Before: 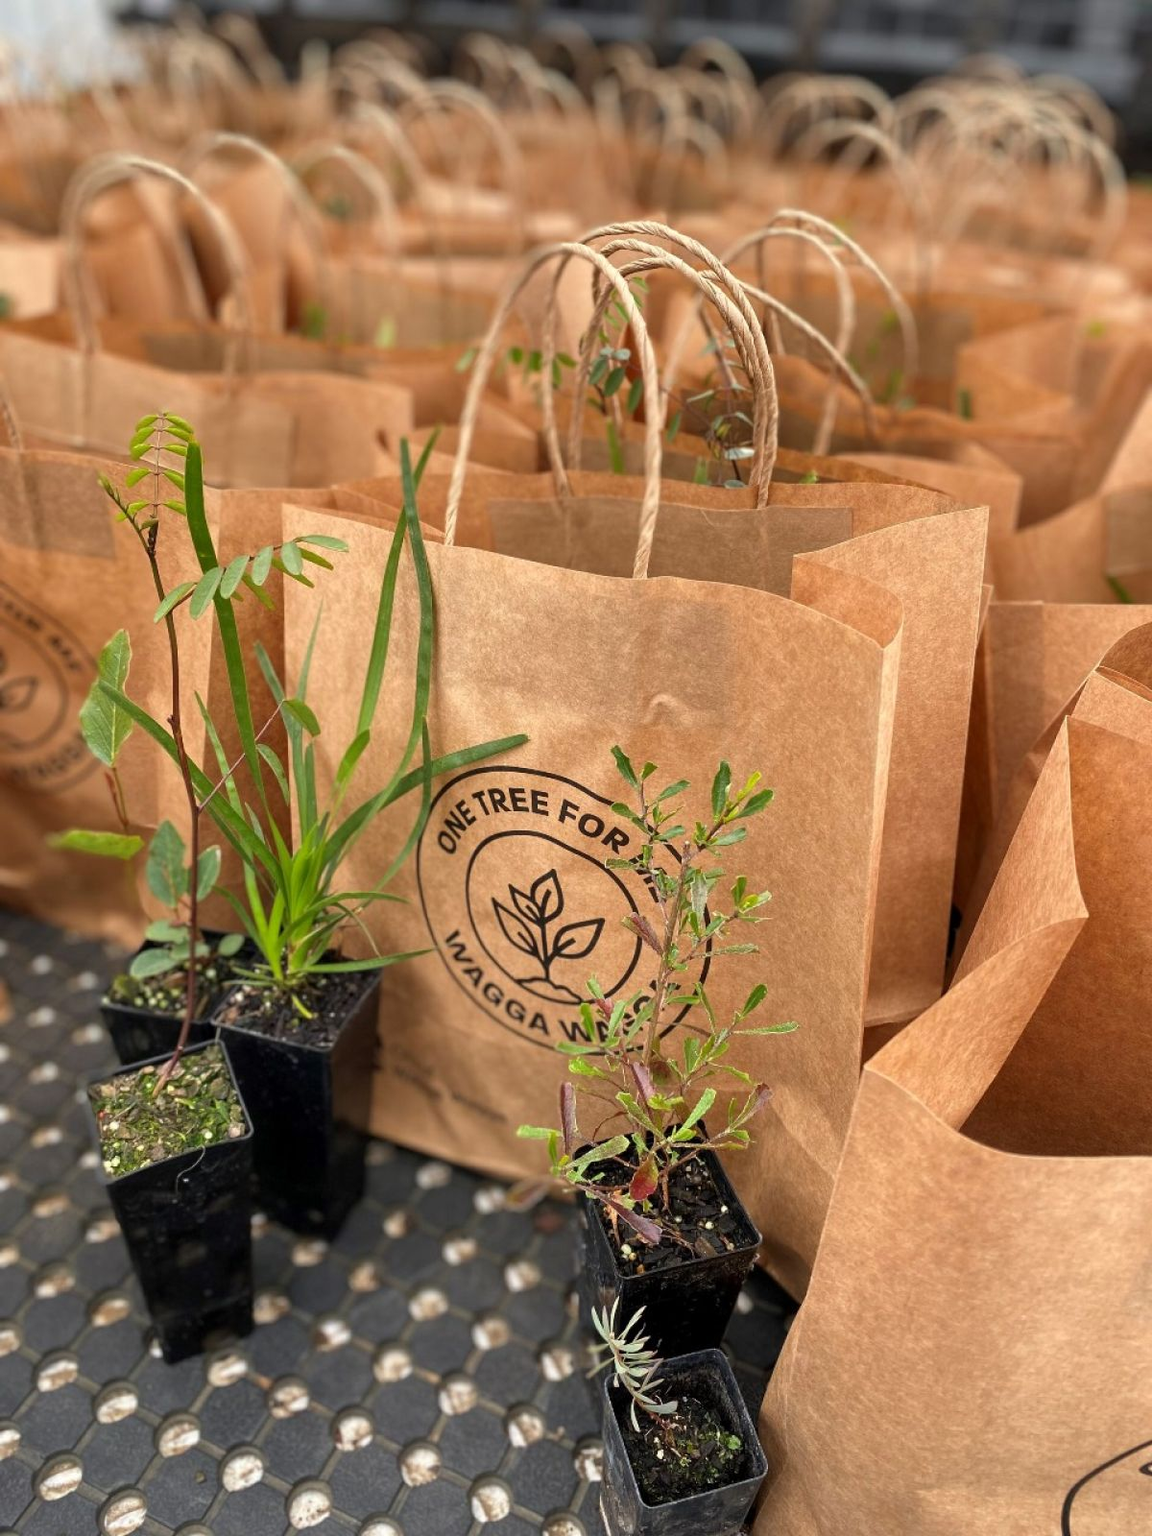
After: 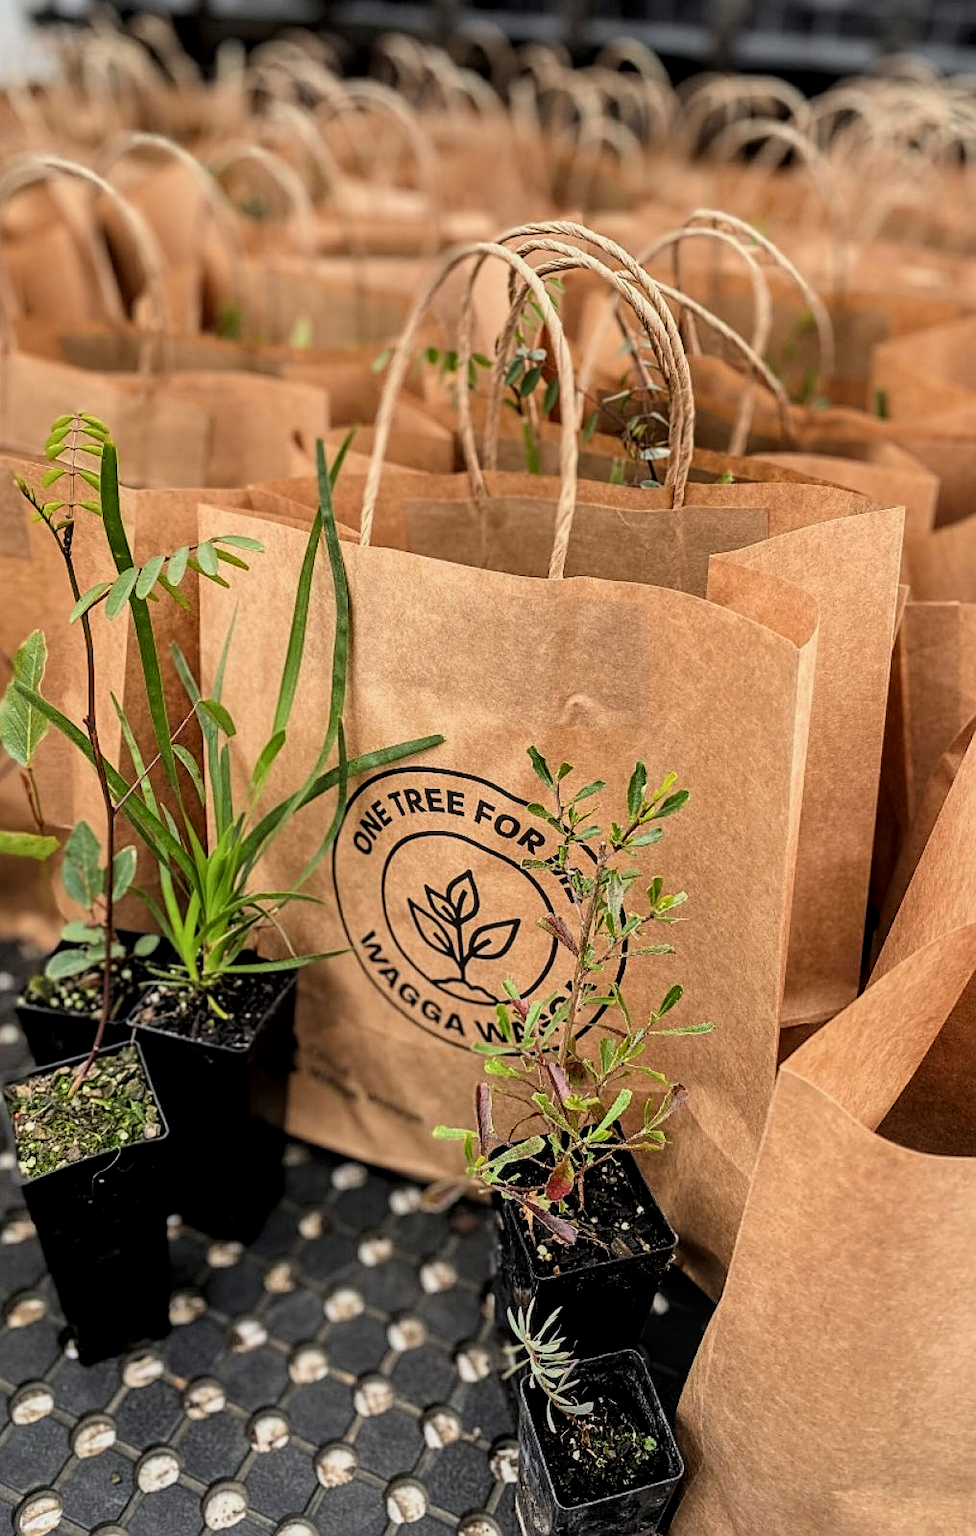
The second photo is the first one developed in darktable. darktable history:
crop: left 7.375%, right 7.847%
sharpen: on, module defaults
filmic rgb: black relative exposure -7.49 EV, white relative exposure 5 EV, hardness 3.32, contrast 1.3, color science v6 (2022)
local contrast: on, module defaults
